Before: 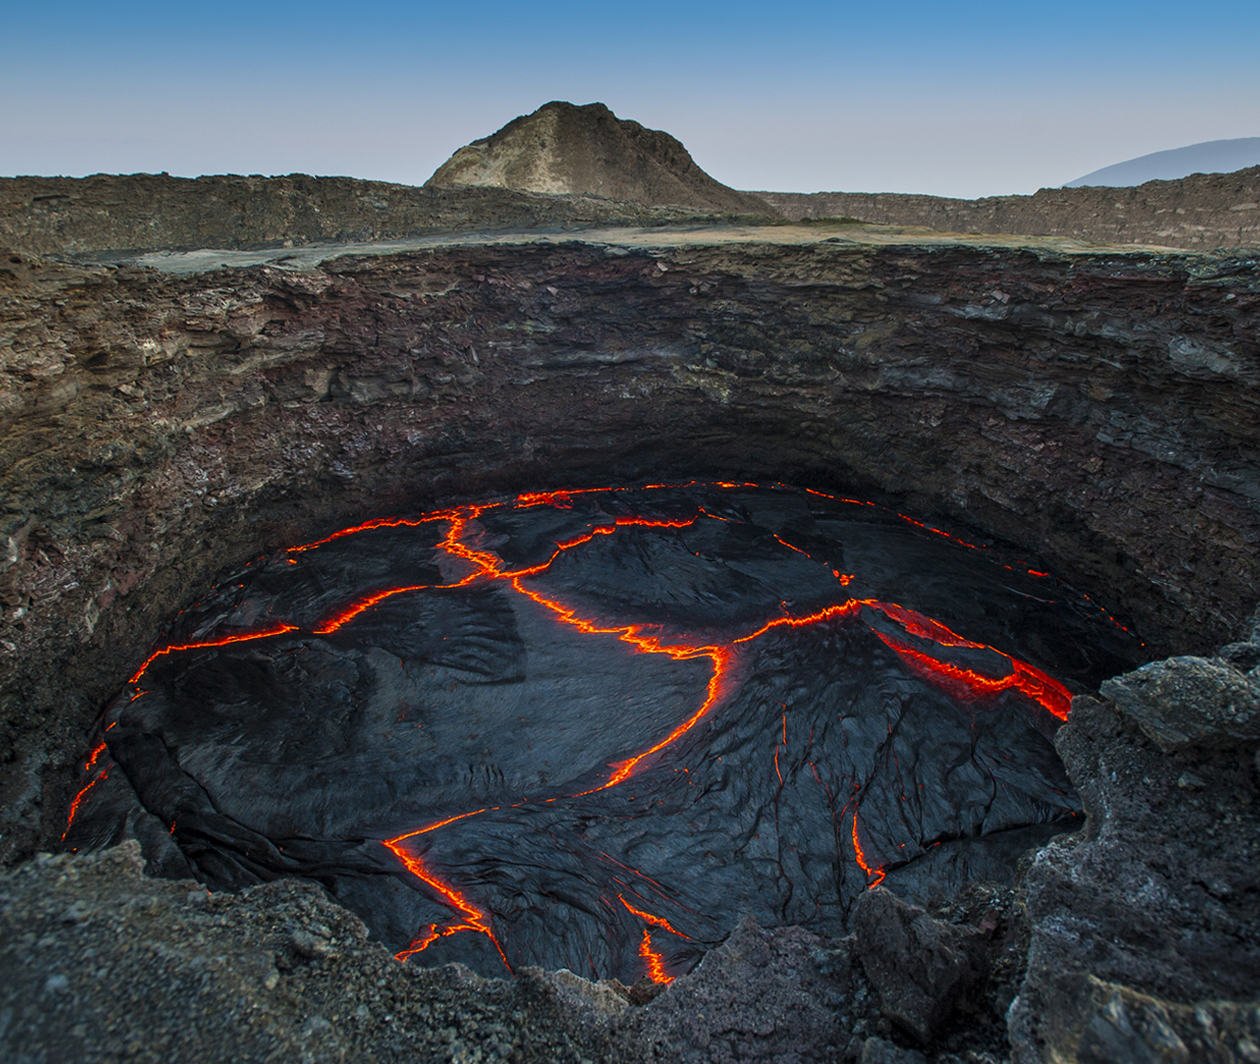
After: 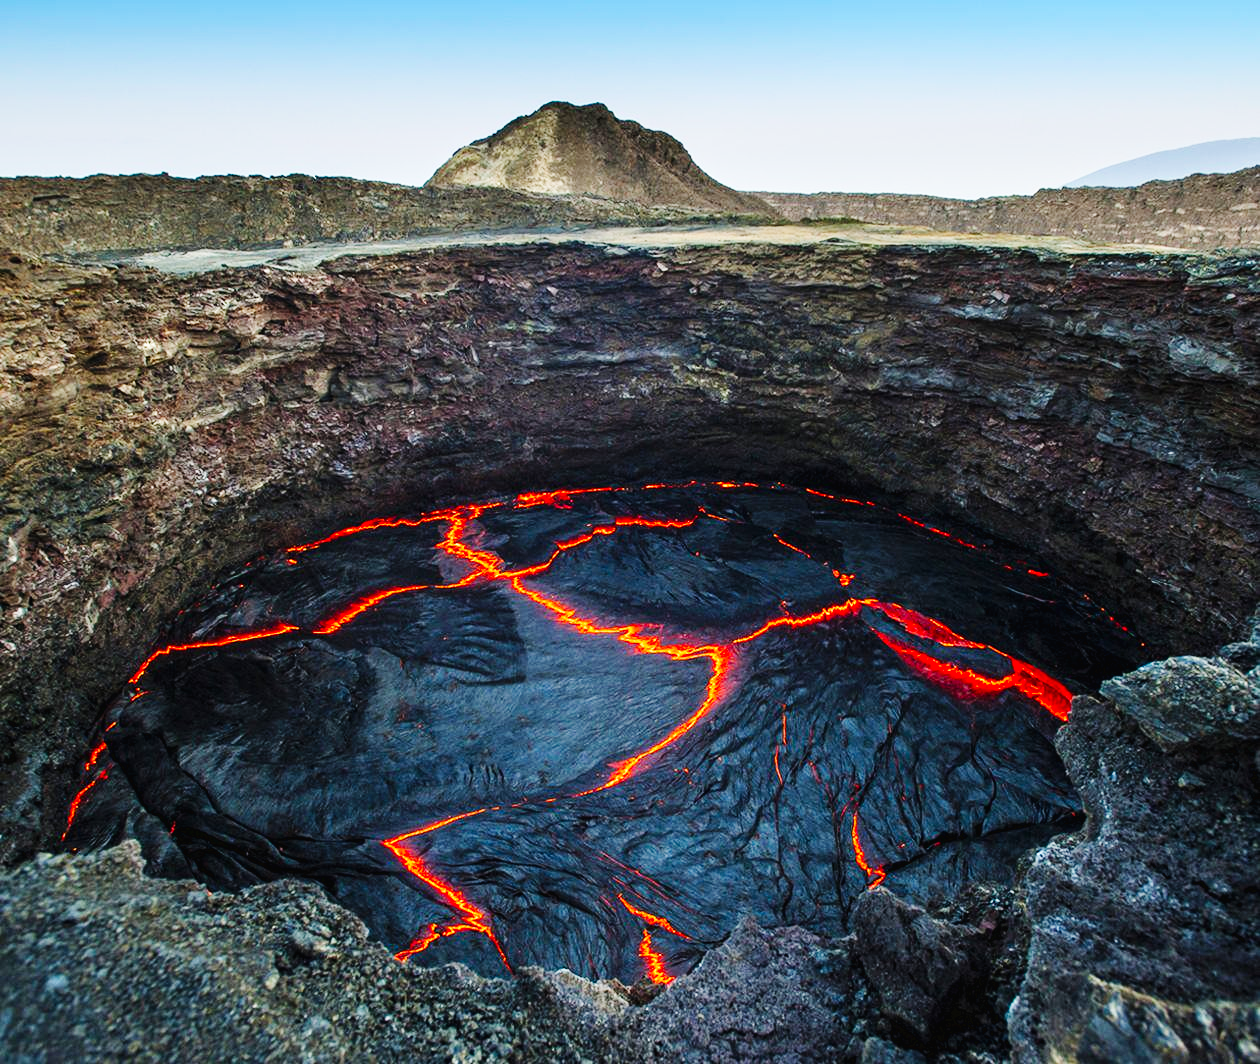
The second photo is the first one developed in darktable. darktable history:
base curve: curves: ch0 [(0, 0.003) (0.001, 0.002) (0.006, 0.004) (0.02, 0.022) (0.048, 0.086) (0.094, 0.234) (0.162, 0.431) (0.258, 0.629) (0.385, 0.8) (0.548, 0.918) (0.751, 0.988) (1, 1)], preserve colors none
contrast brightness saturation: saturation 0.101
